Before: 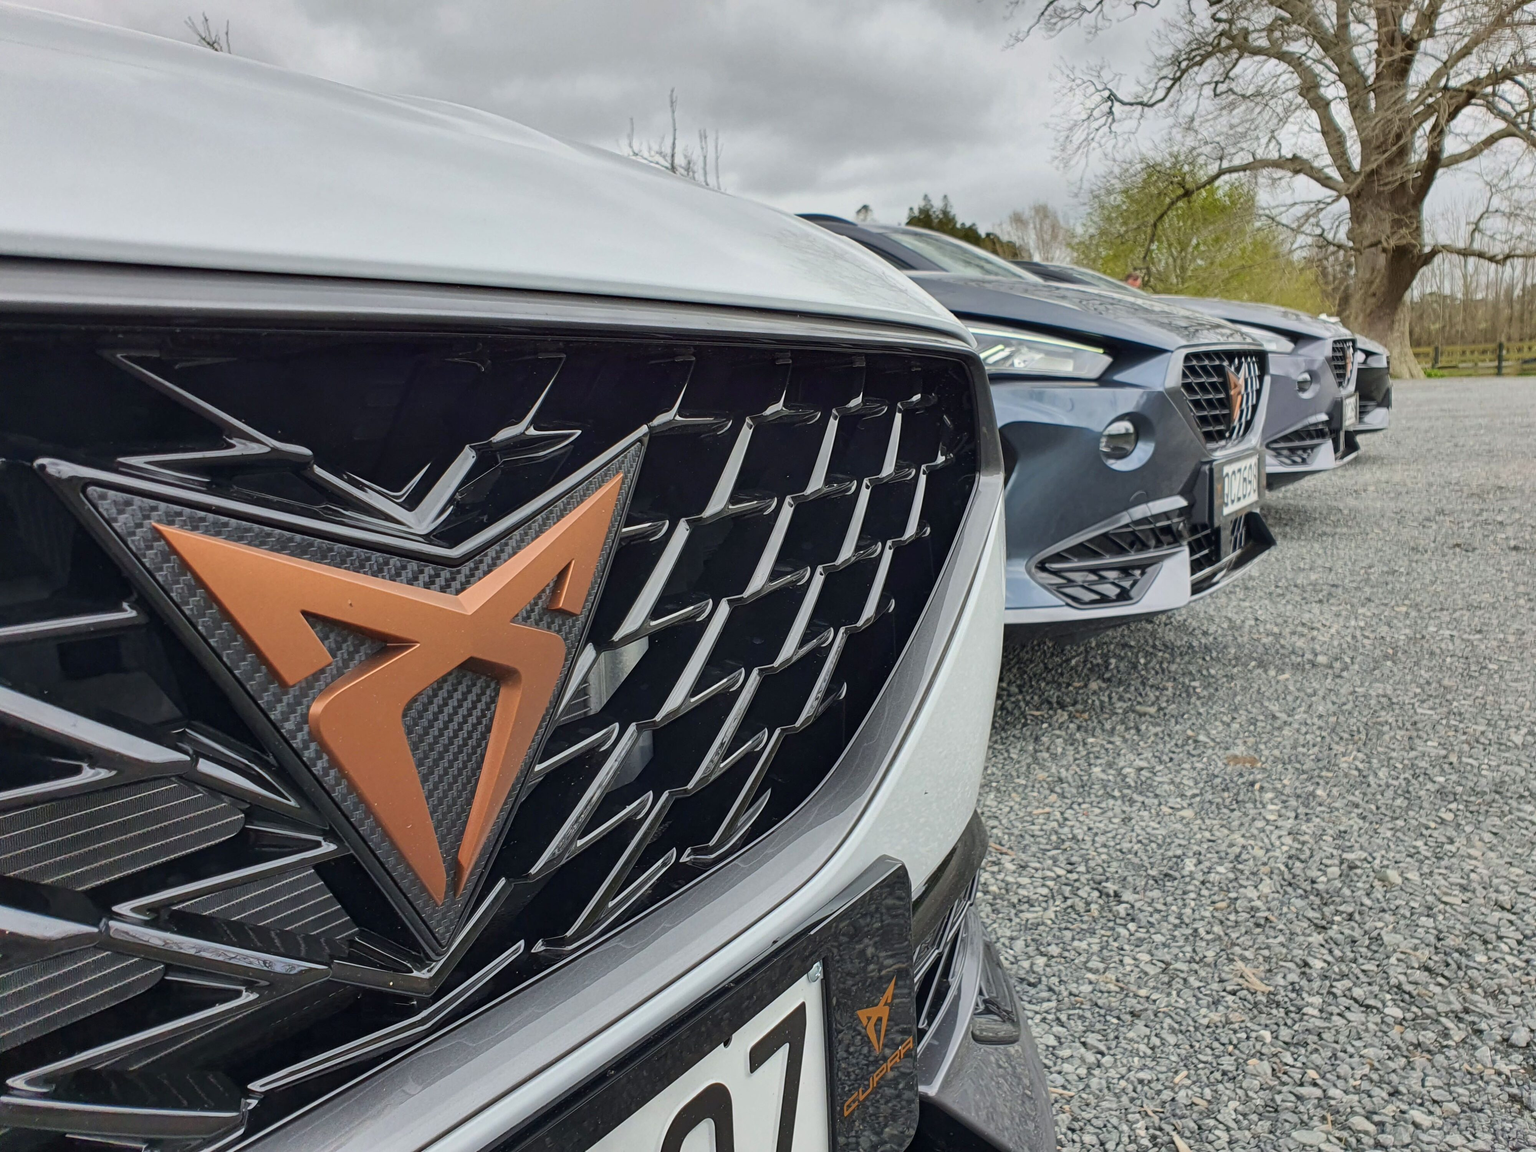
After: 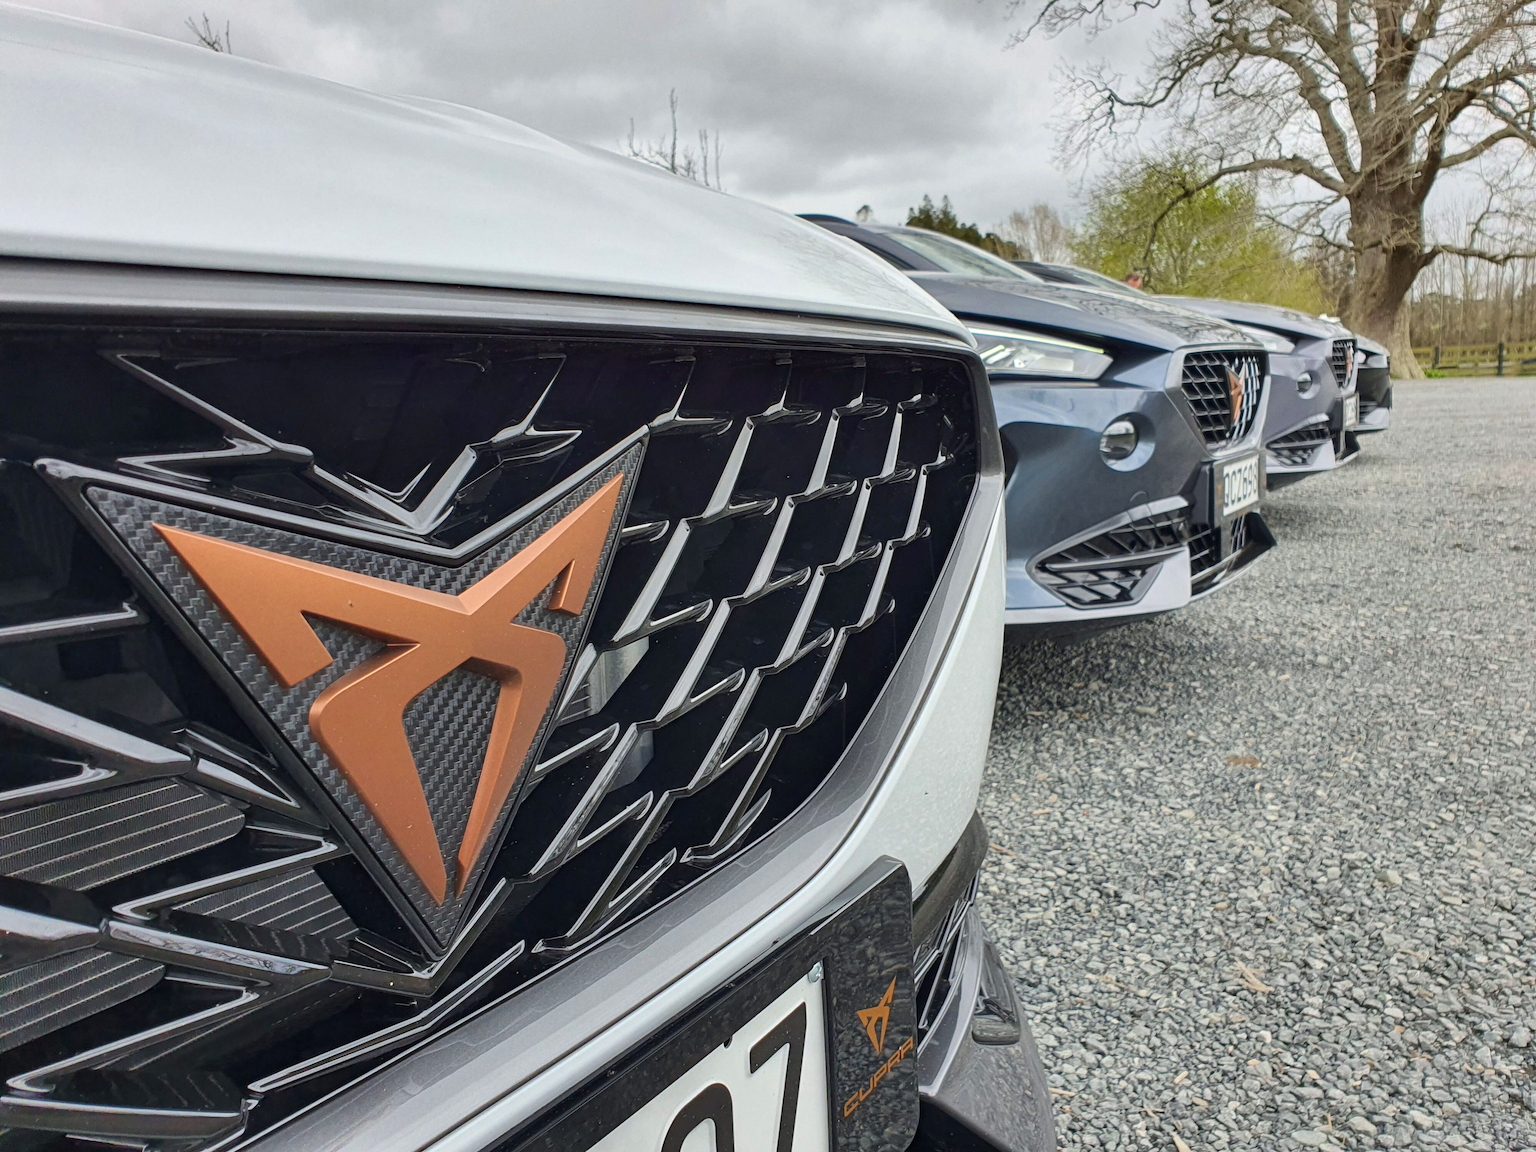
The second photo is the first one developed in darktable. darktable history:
grain: coarseness 0.09 ISO, strength 10%
exposure: exposure 0.2 EV, compensate highlight preservation false
